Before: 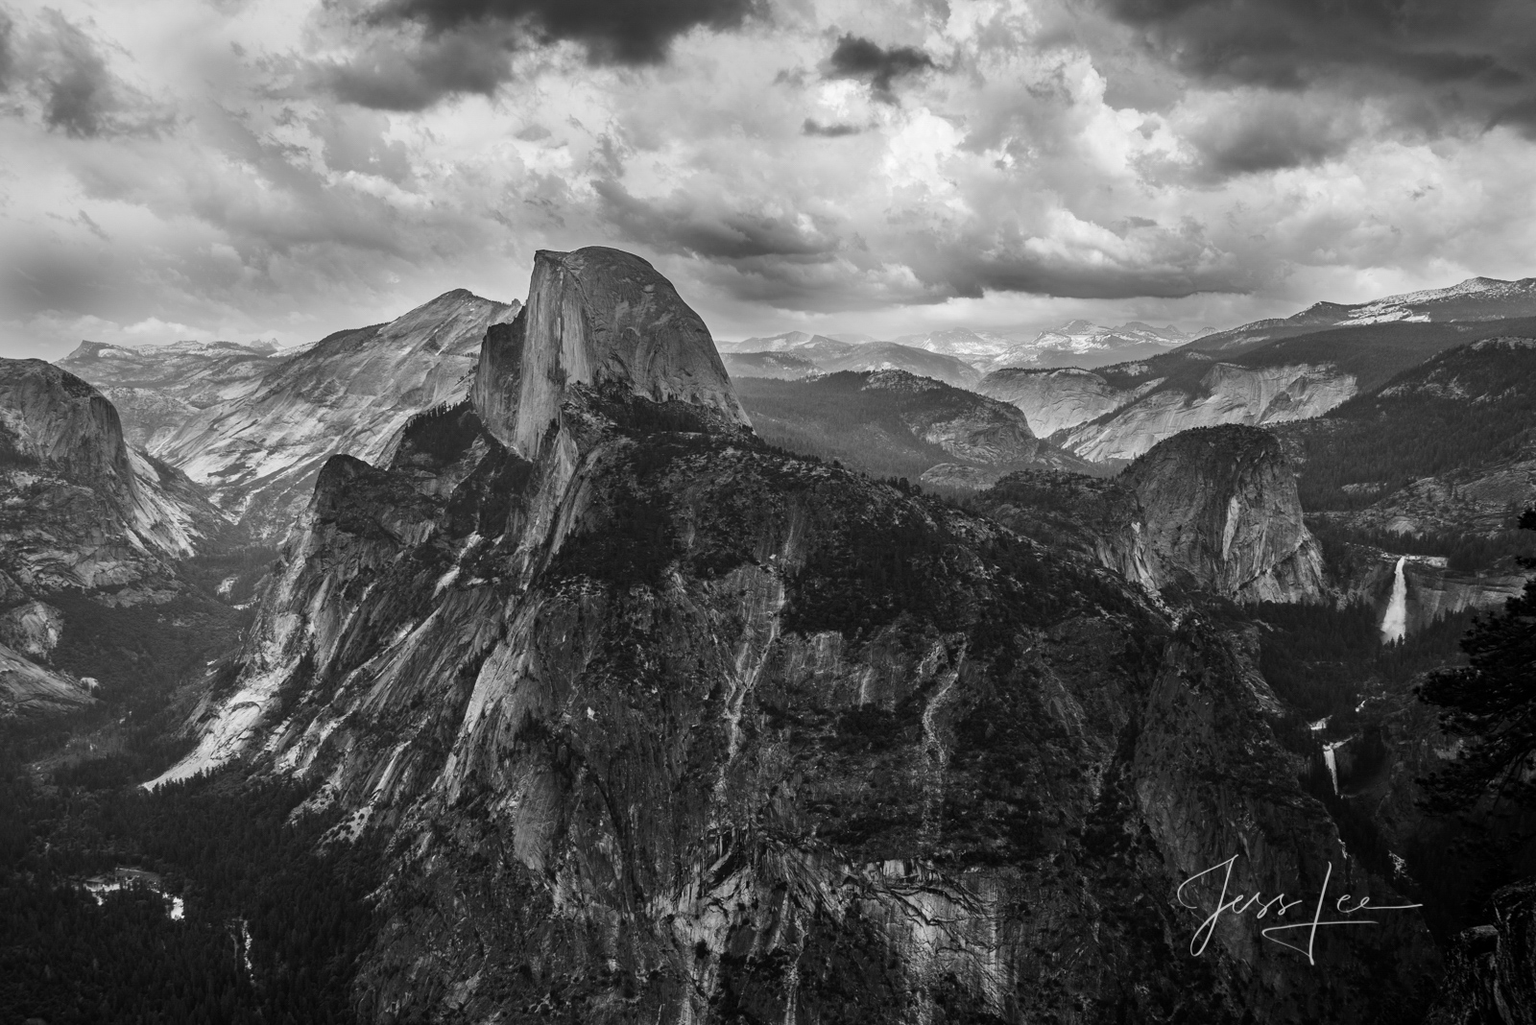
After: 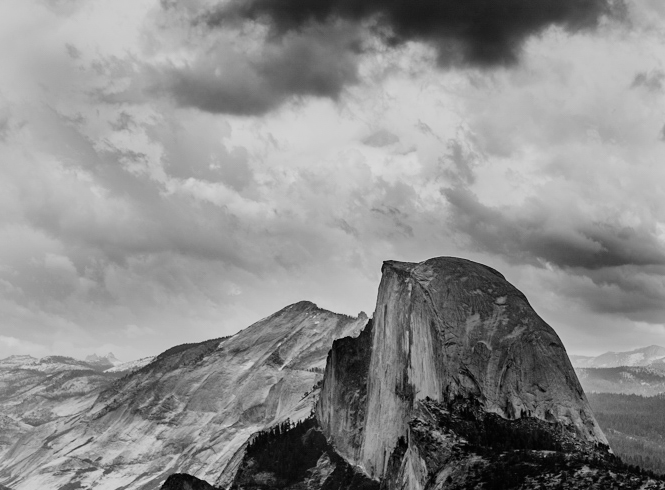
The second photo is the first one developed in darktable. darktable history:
crop and rotate: left 10.95%, top 0.057%, right 47.43%, bottom 54.015%
filmic rgb: black relative exposure -5.12 EV, white relative exposure 3.97 EV, hardness 2.91, contrast 1.195, iterations of high-quality reconstruction 0
